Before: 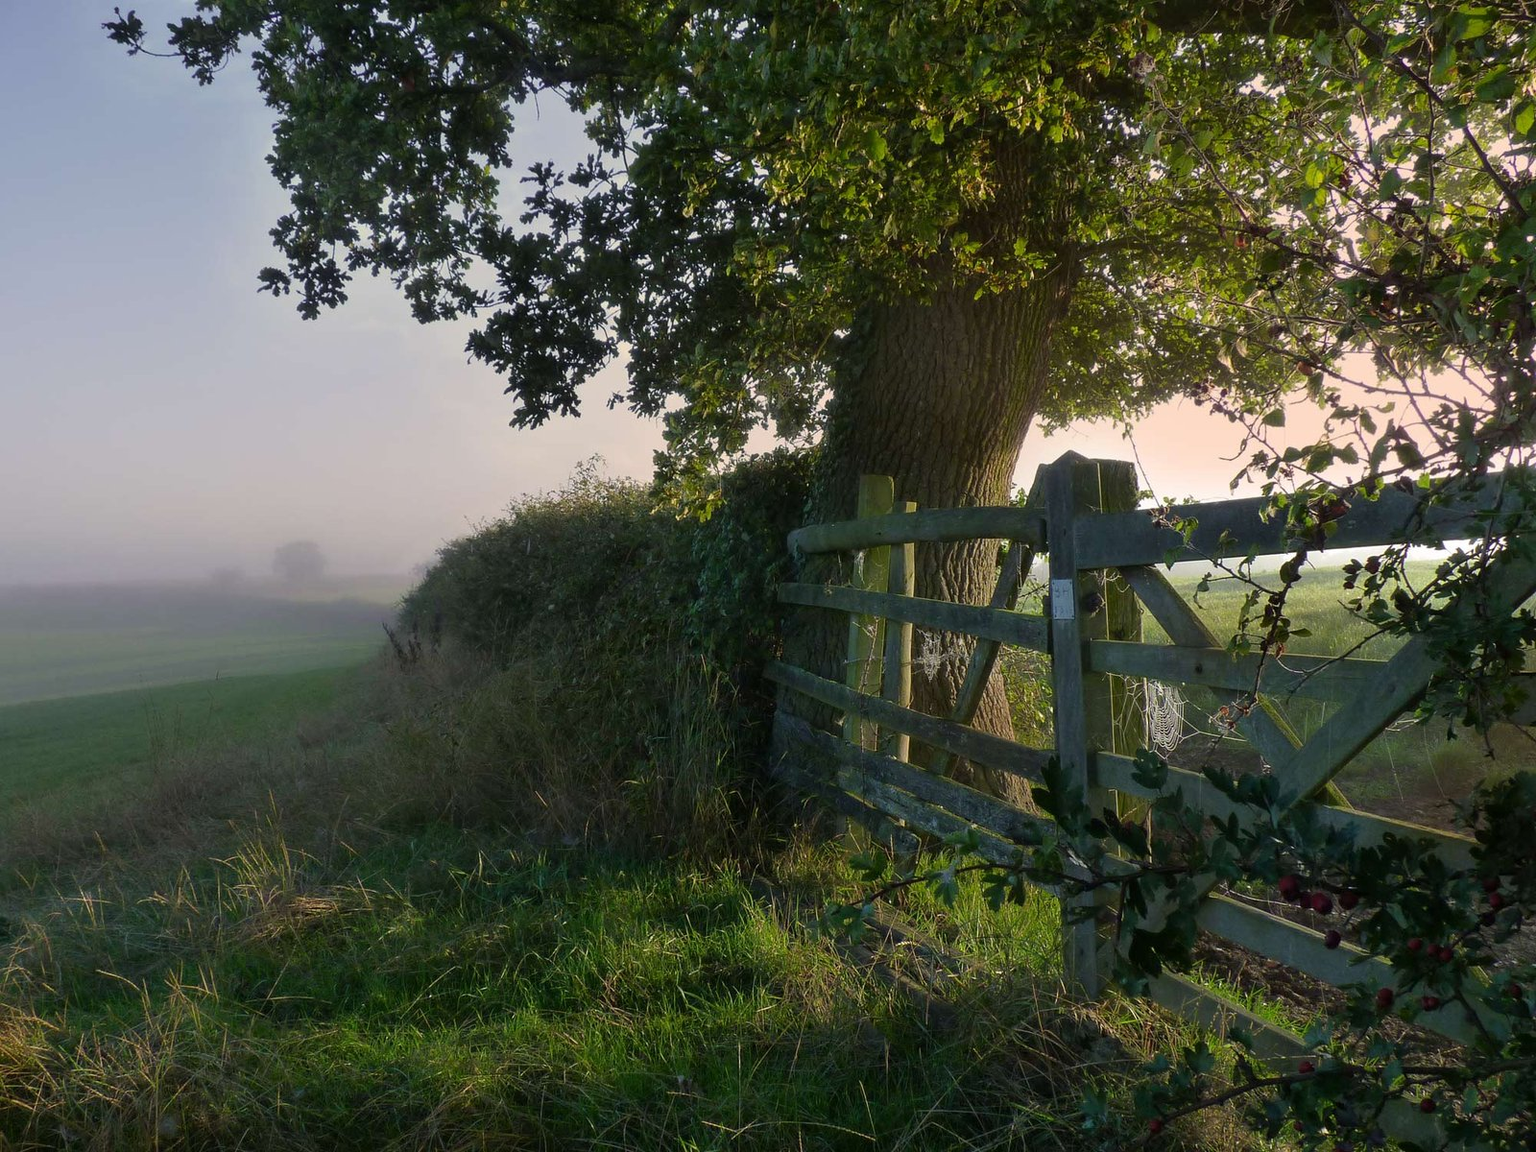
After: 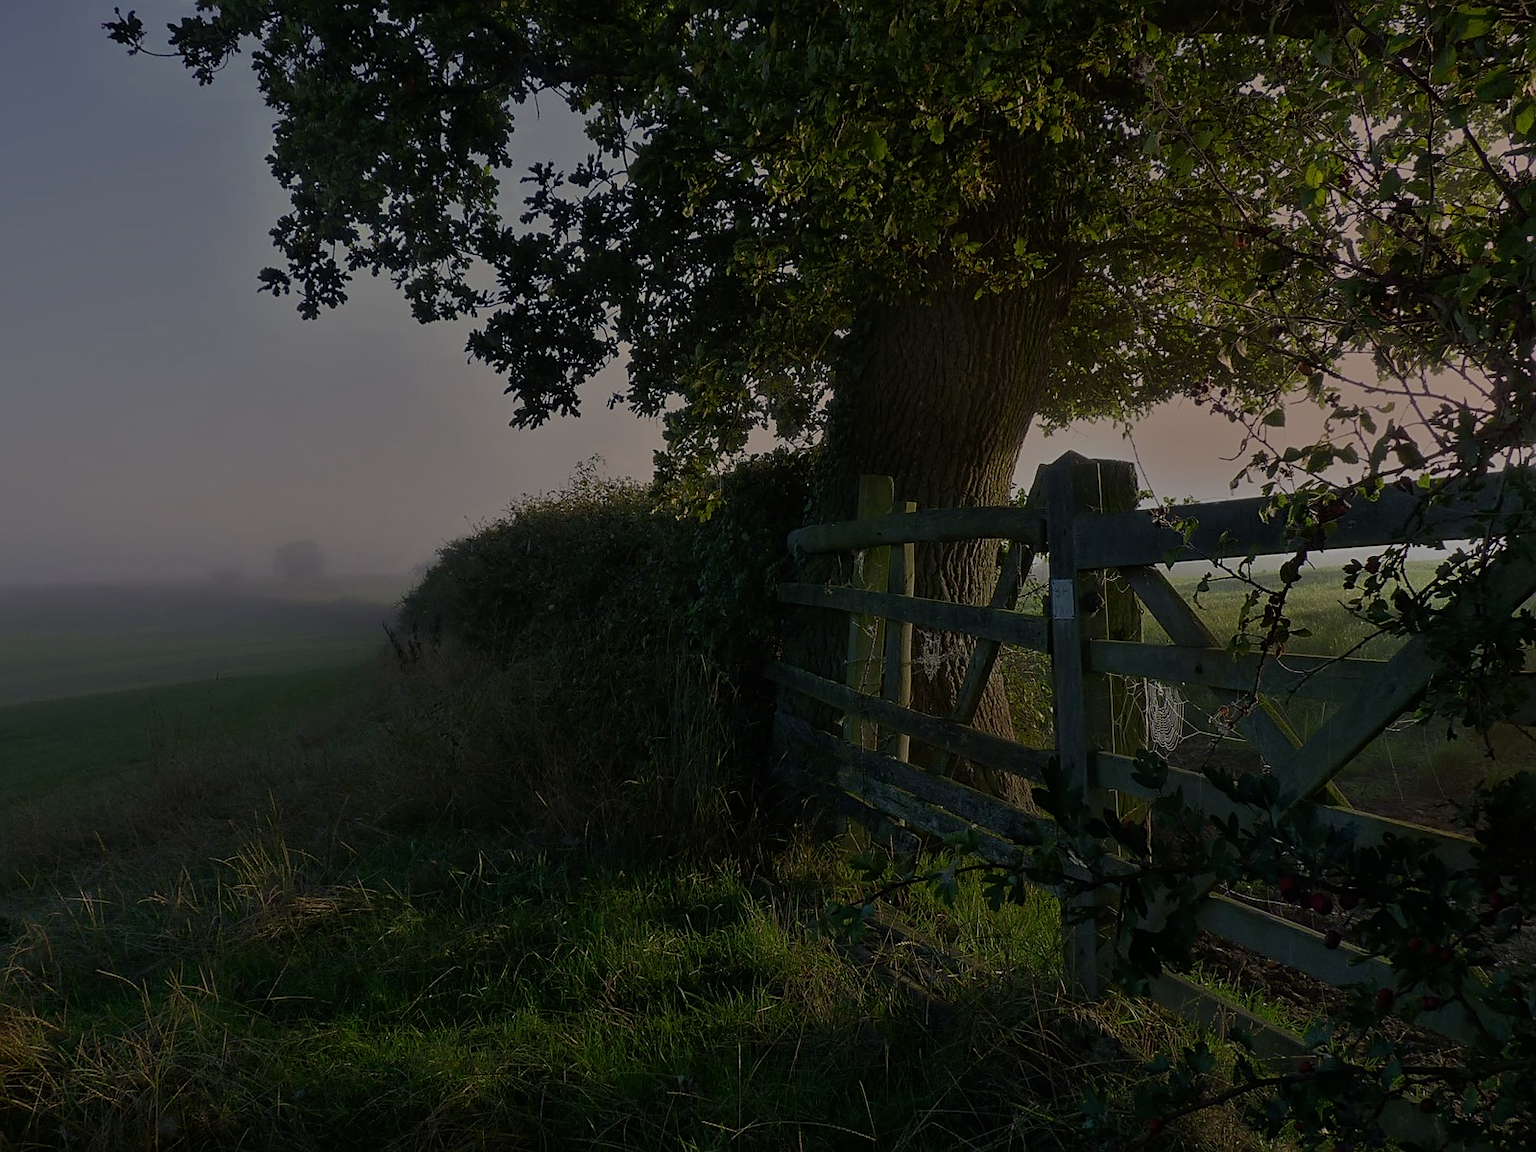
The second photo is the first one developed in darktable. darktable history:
tone equalizer: -8 EV -1.97 EV, -7 EV -2 EV, -6 EV -1.99 EV, -5 EV -1.99 EV, -4 EV -1.97 EV, -3 EV -1.97 EV, -2 EV -1.99 EV, -1 EV -1.63 EV, +0 EV -2 EV
sharpen: on, module defaults
